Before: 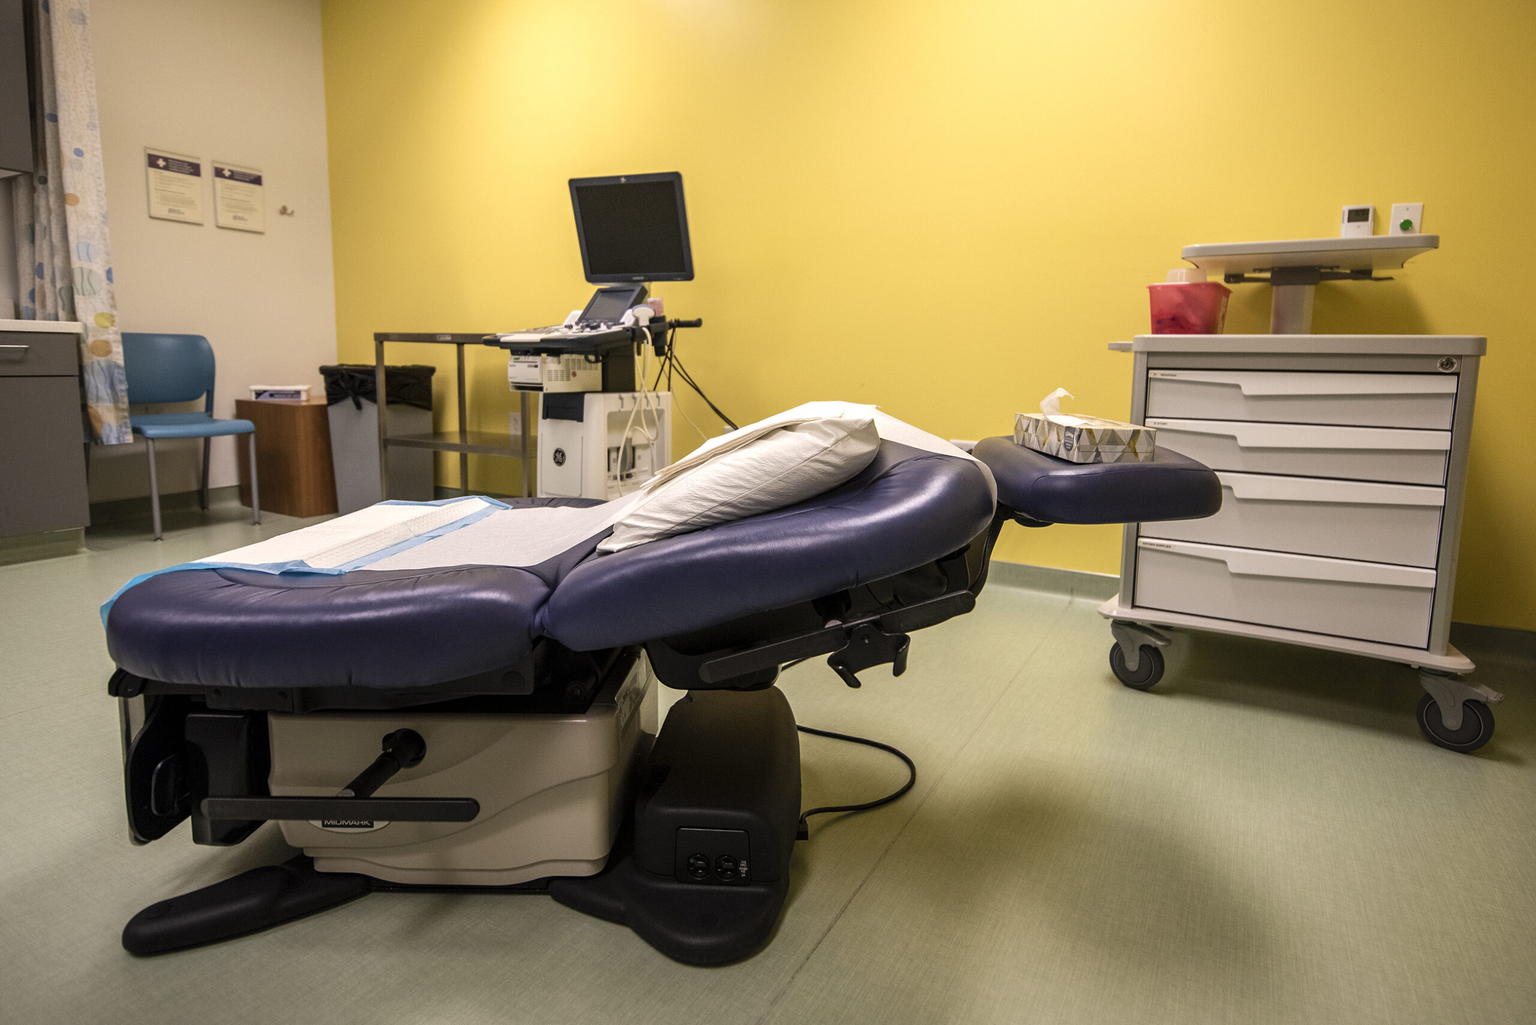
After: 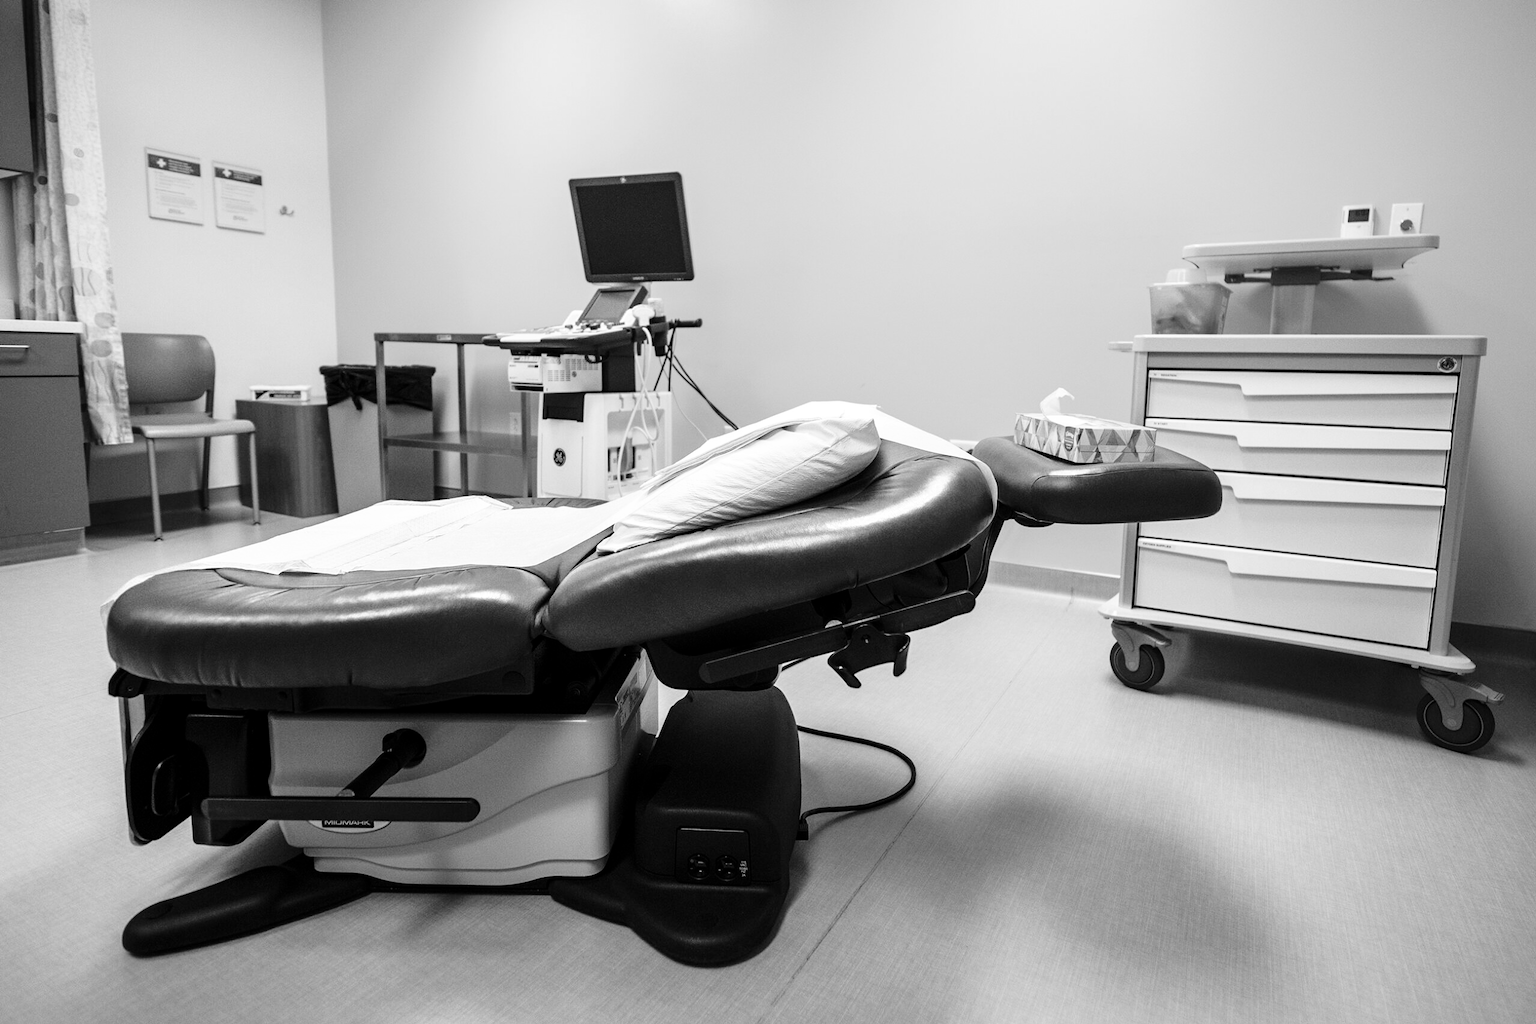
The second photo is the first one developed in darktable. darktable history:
color zones: curves: ch0 [(0, 0.613) (0.01, 0.613) (0.245, 0.448) (0.498, 0.529) (0.642, 0.665) (0.879, 0.777) (0.99, 0.613)]; ch1 [(0, 0) (0.143, 0) (0.286, 0) (0.429, 0) (0.571, 0) (0.714, 0) (0.857, 0)]
base curve: curves: ch0 [(0, 0) (0.028, 0.03) (0.121, 0.232) (0.46, 0.748) (0.859, 0.968) (1, 1)], preserve colors none
